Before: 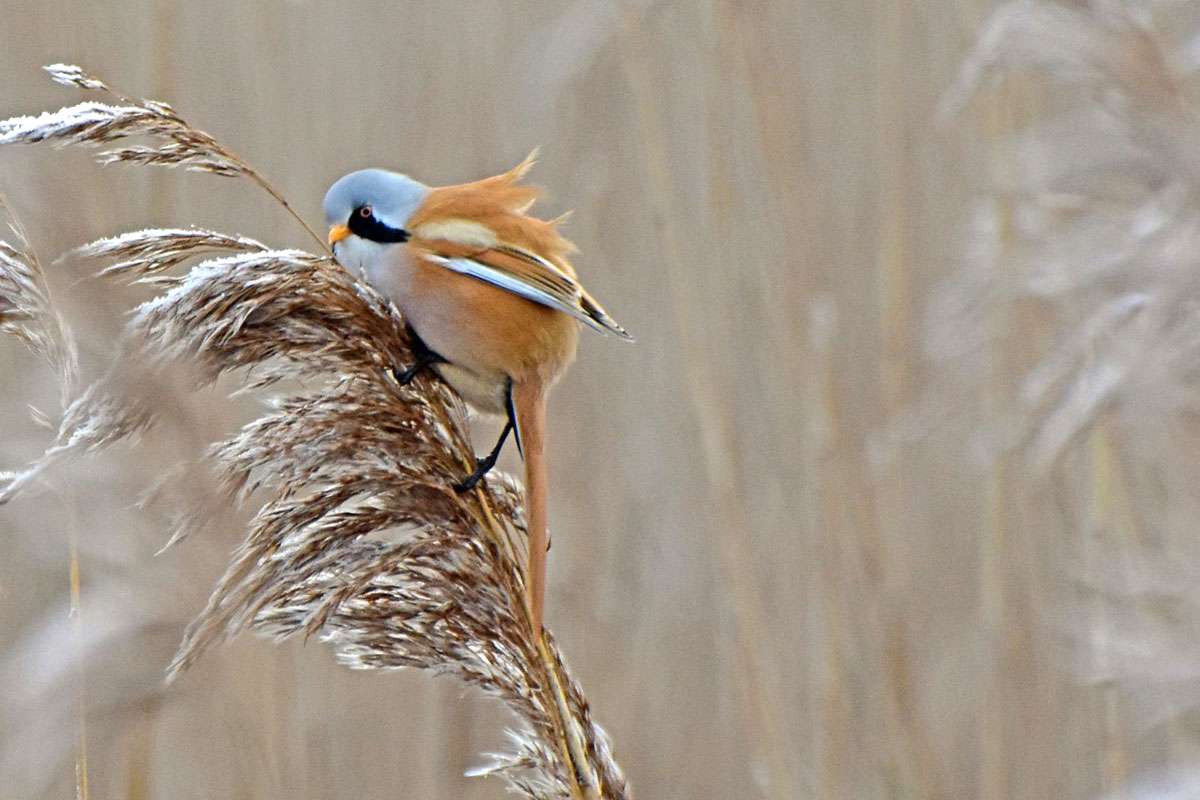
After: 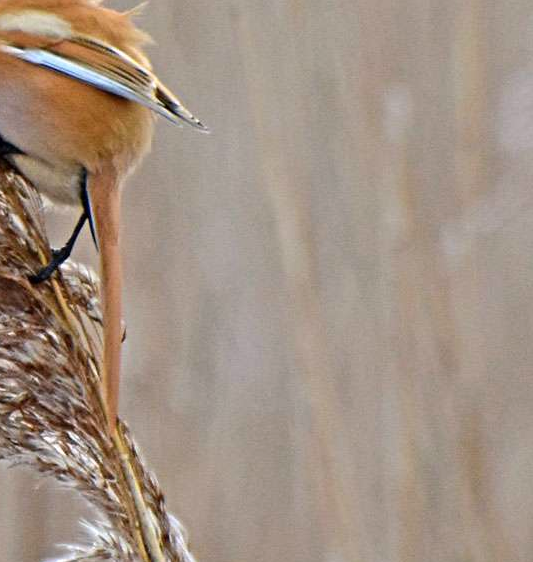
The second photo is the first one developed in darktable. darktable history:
white balance: red 1.009, blue 1.027
crop: left 35.432%, top 26.233%, right 20.145%, bottom 3.432%
